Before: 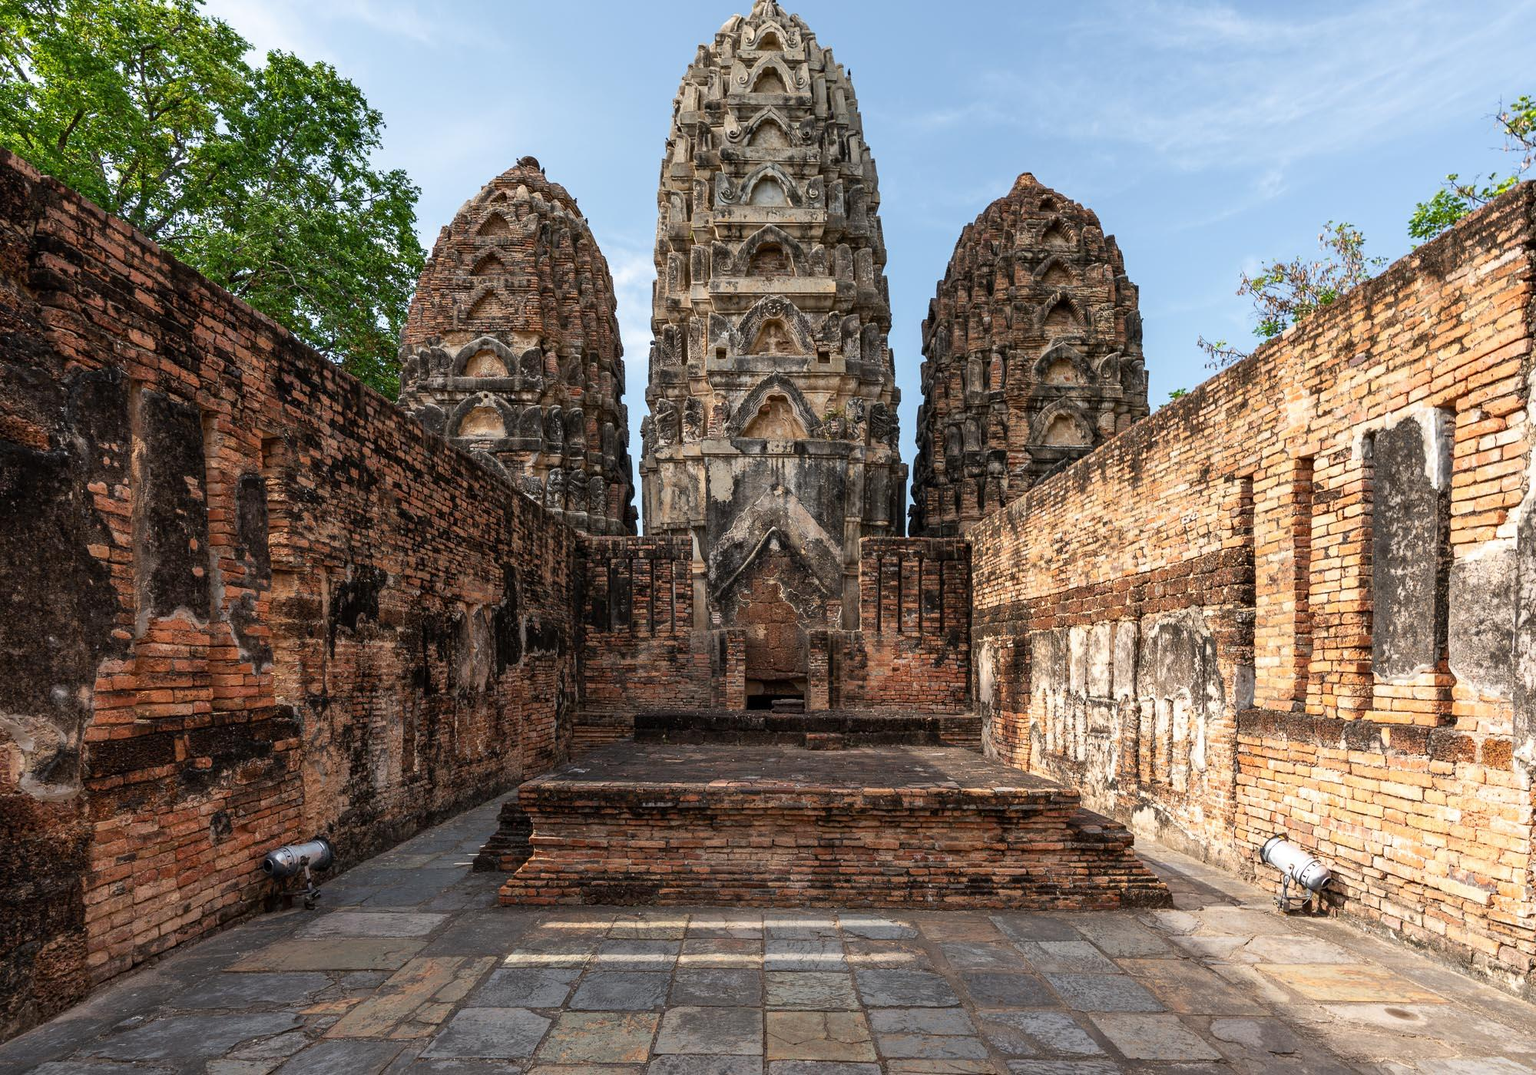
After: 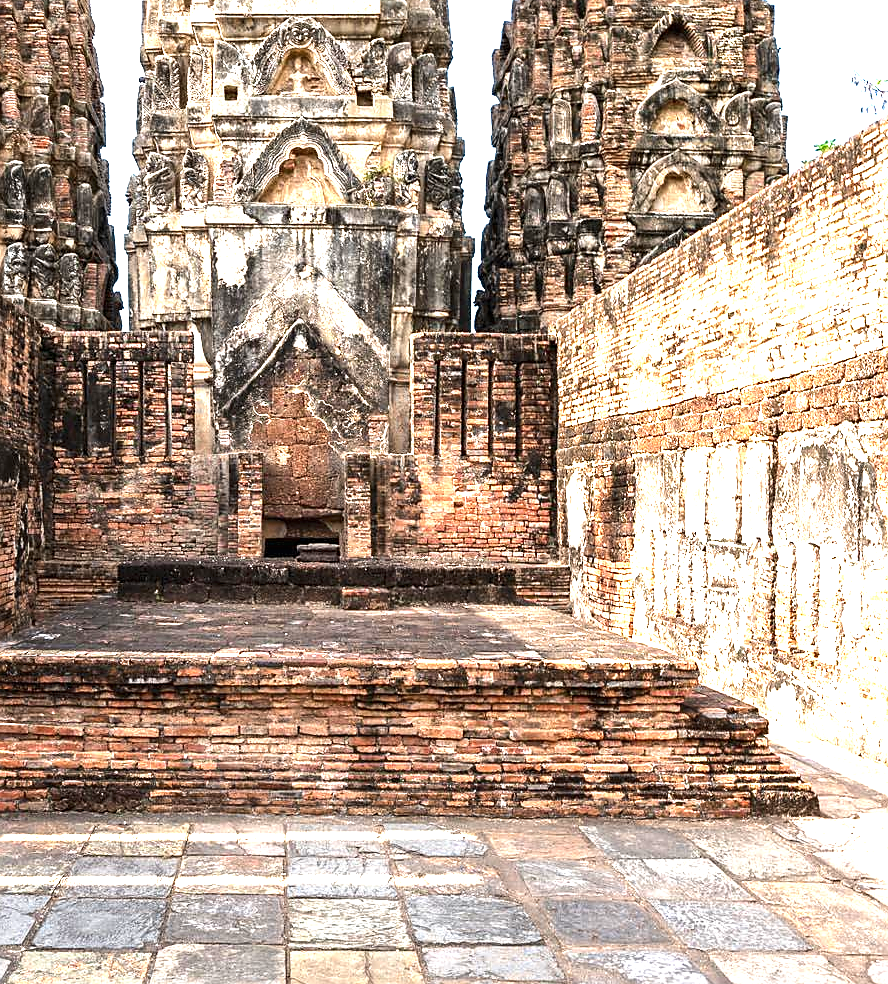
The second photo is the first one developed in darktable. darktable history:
crop: left 35.432%, top 26.233%, right 20.145%, bottom 3.432%
exposure: black level correction 0, exposure 1.675 EV, compensate exposure bias true, compensate highlight preservation false
tone equalizer: -8 EV -0.417 EV, -7 EV -0.389 EV, -6 EV -0.333 EV, -5 EV -0.222 EV, -3 EV 0.222 EV, -2 EV 0.333 EV, -1 EV 0.389 EV, +0 EV 0.417 EV, edges refinement/feathering 500, mask exposure compensation -1.57 EV, preserve details no
sharpen: radius 1.864, amount 0.398, threshold 1.271
